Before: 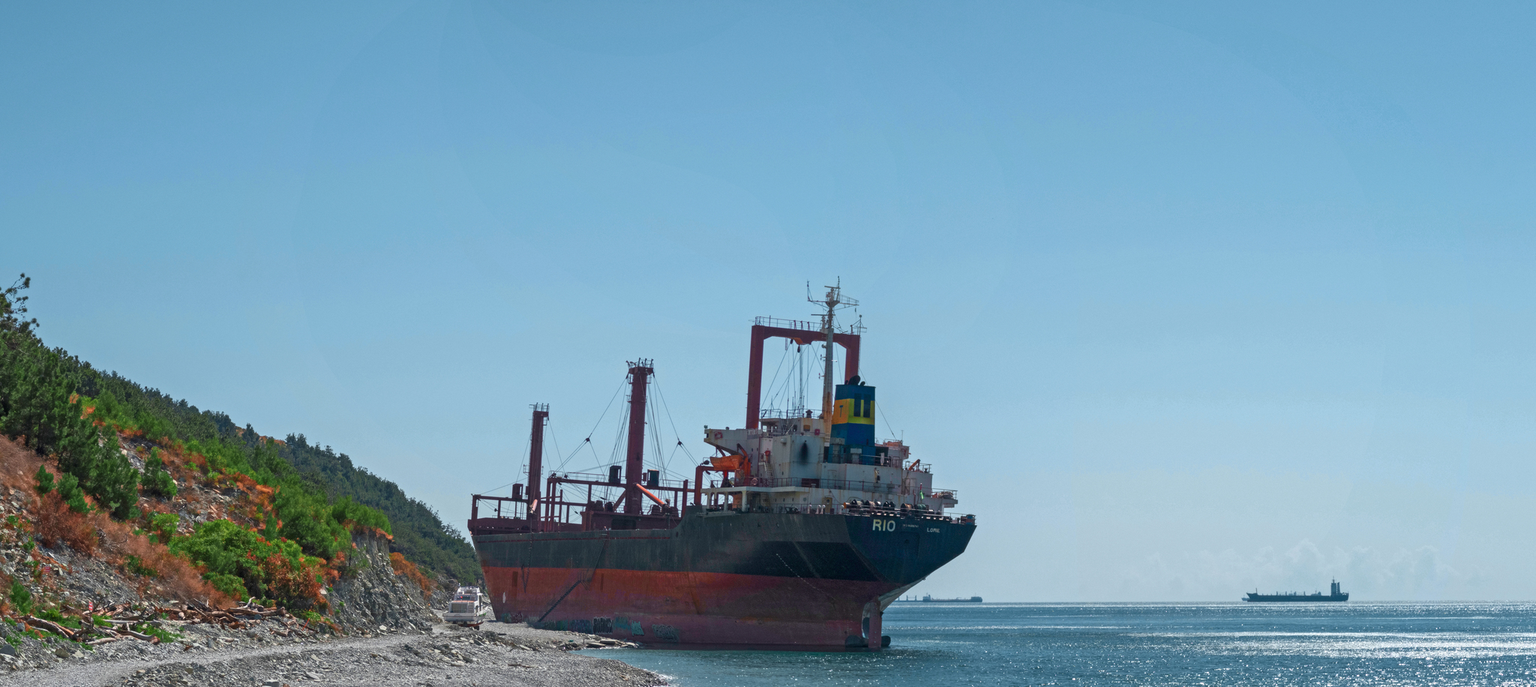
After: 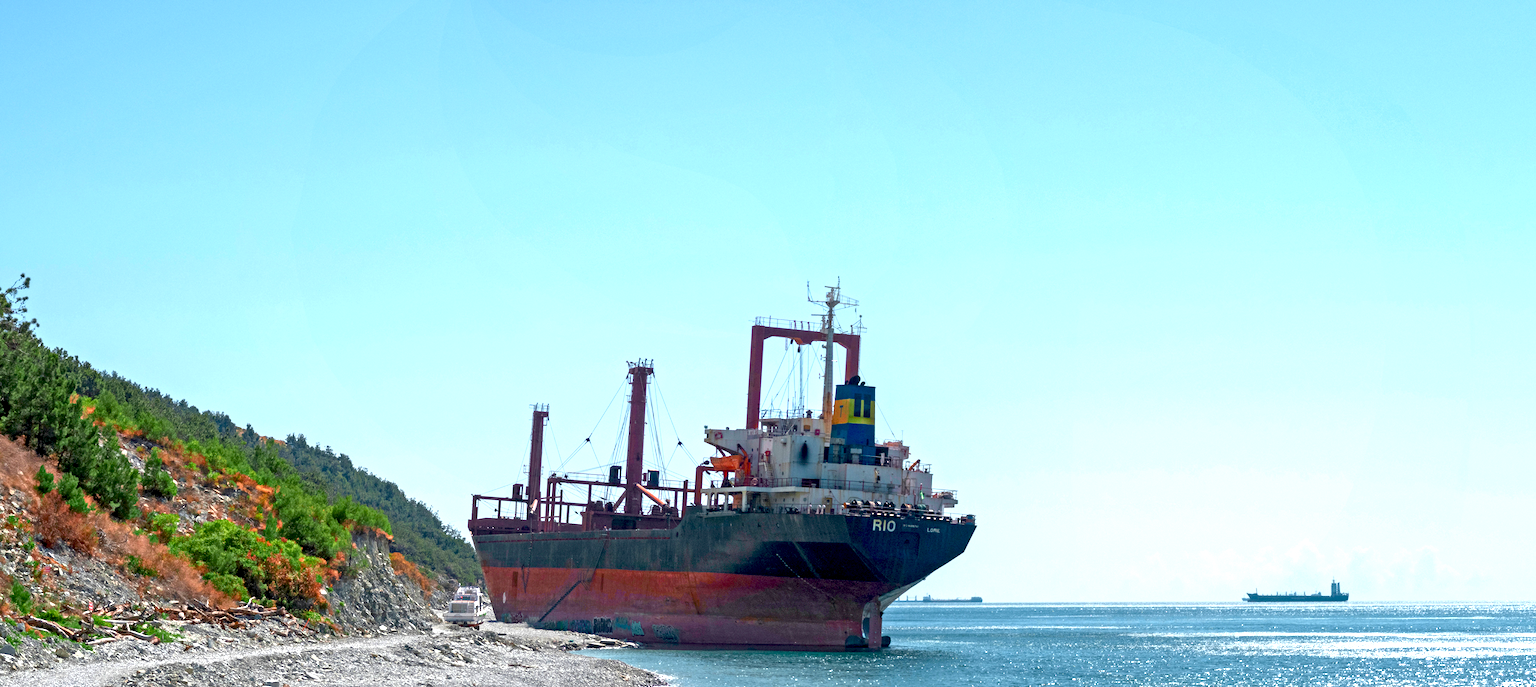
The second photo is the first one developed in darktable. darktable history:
exposure: black level correction 0.011, exposure 1.076 EV, compensate highlight preservation false
